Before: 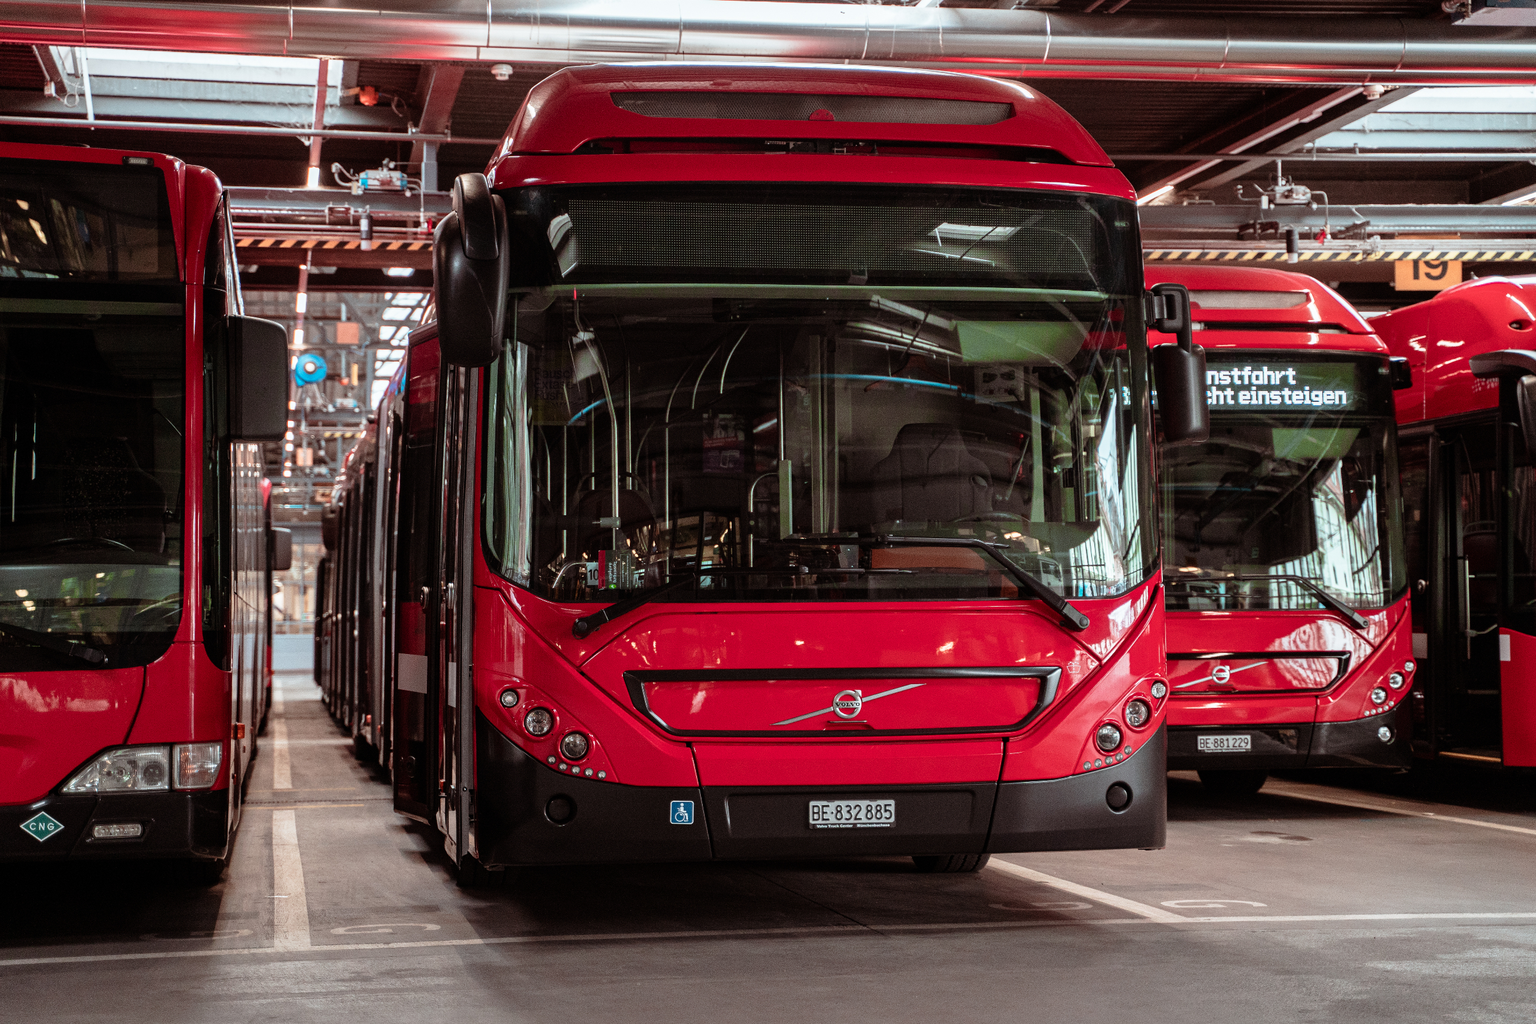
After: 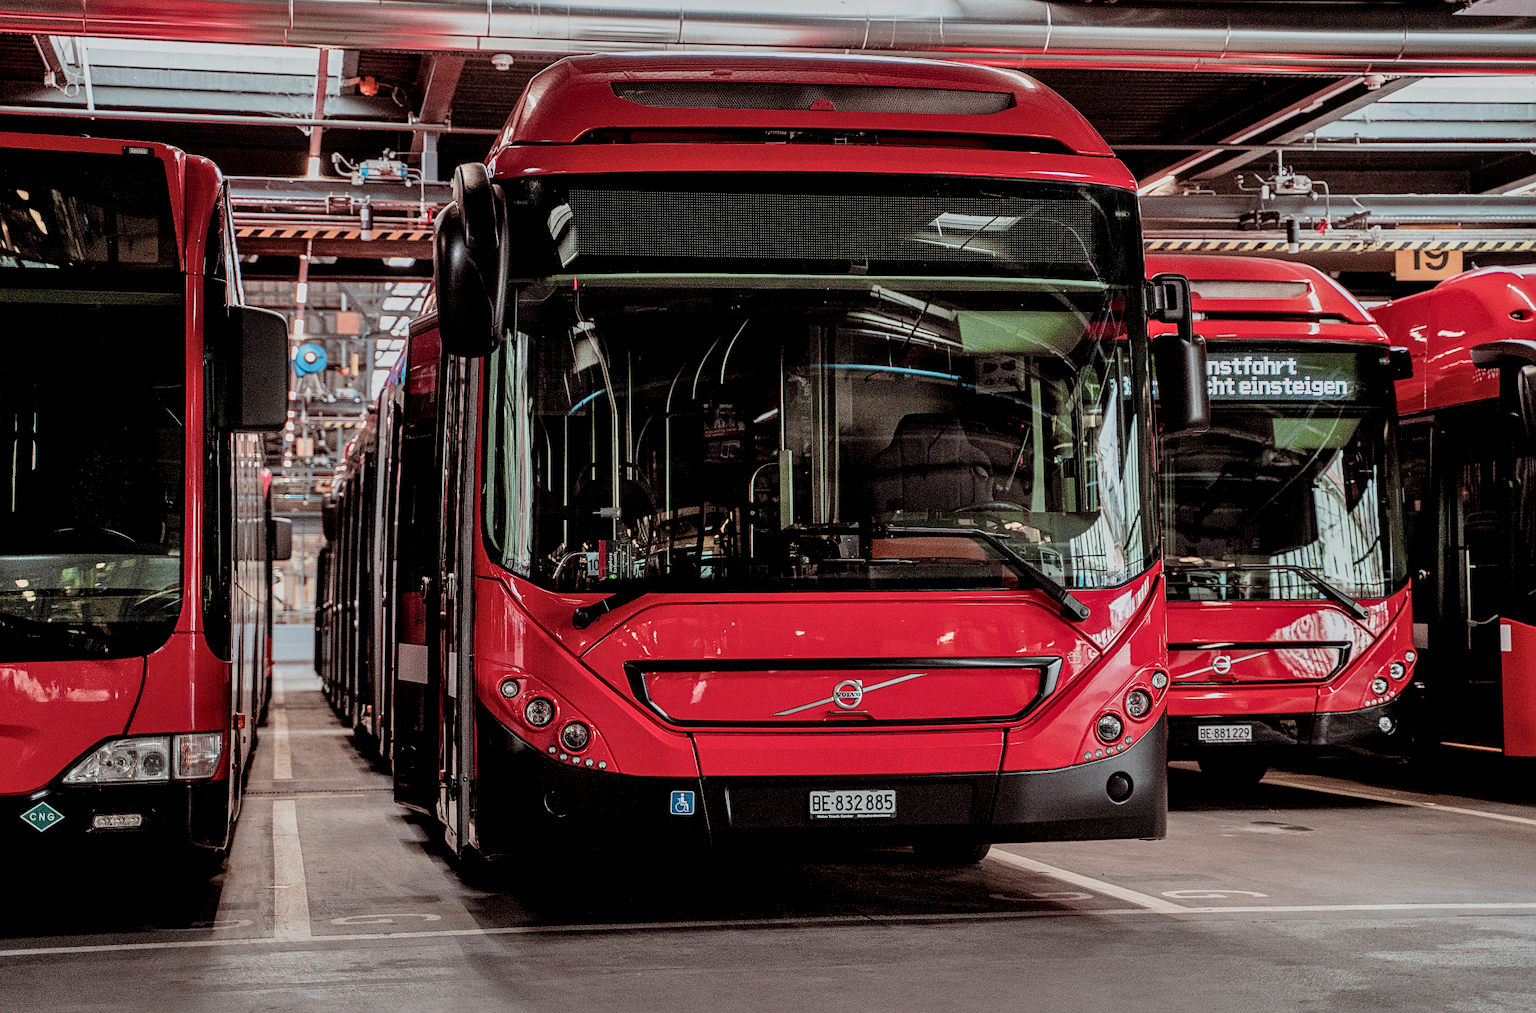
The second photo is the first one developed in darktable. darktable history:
crop: top 1.049%, right 0.001%
exposure: black level correction 0.002, exposure -0.1 EV, compensate highlight preservation false
shadows and highlights: shadows 37.27, highlights -28.18, soften with gaussian
sharpen: on, module defaults
filmic rgb: black relative exposure -7.65 EV, white relative exposure 4.56 EV, hardness 3.61
local contrast: detail 130%
